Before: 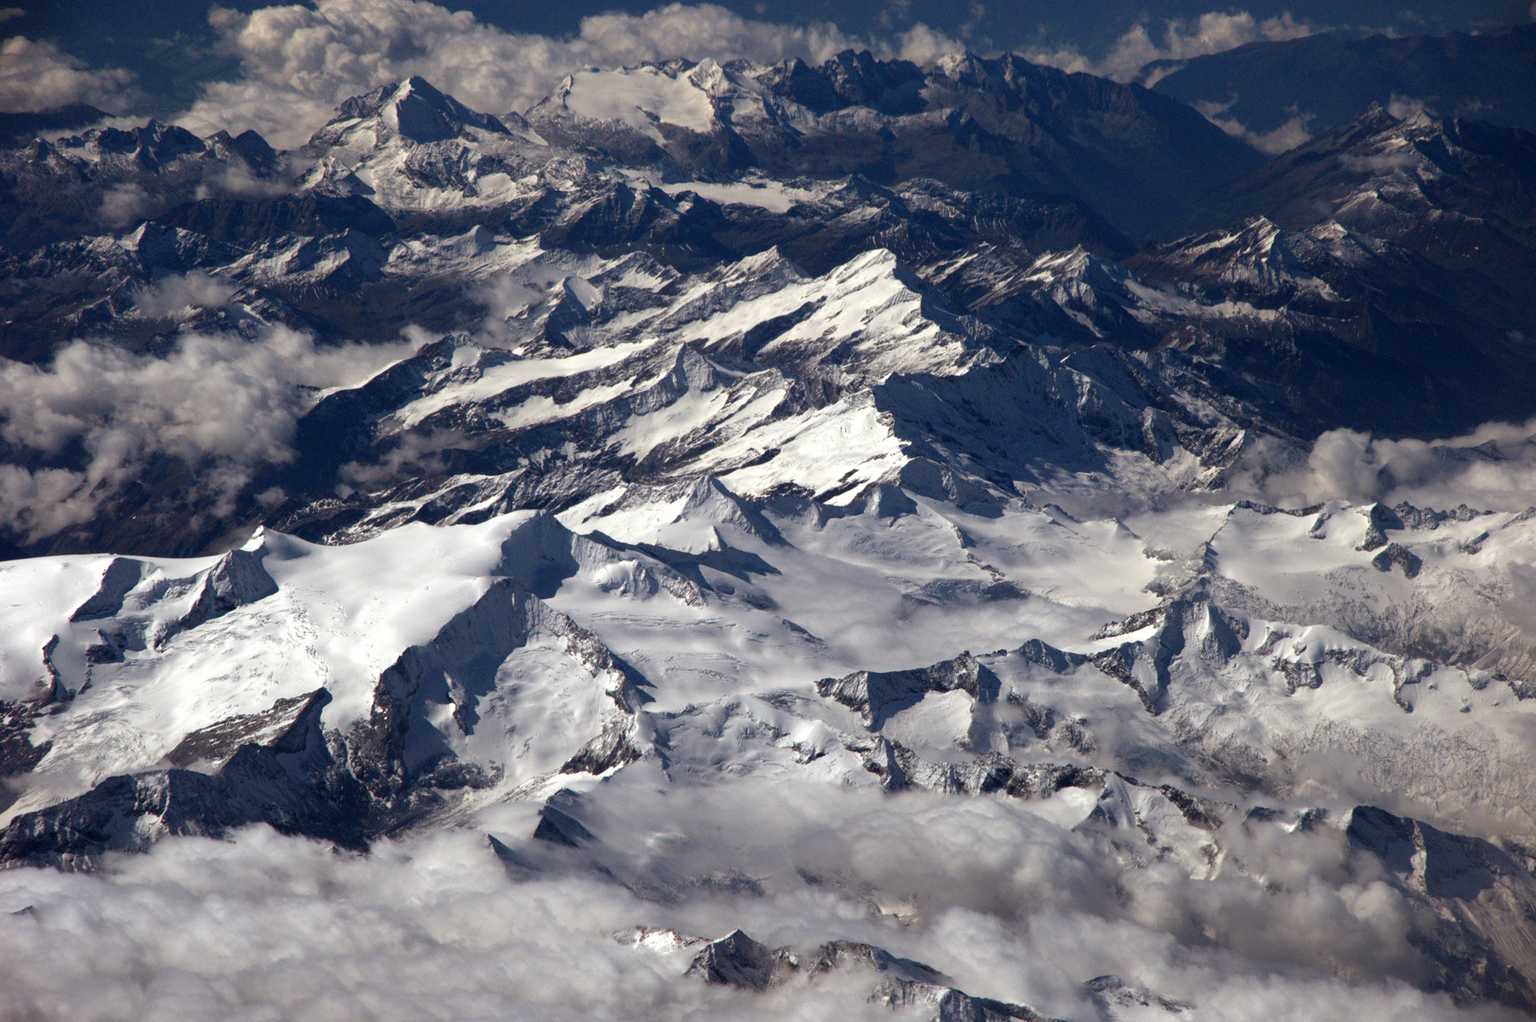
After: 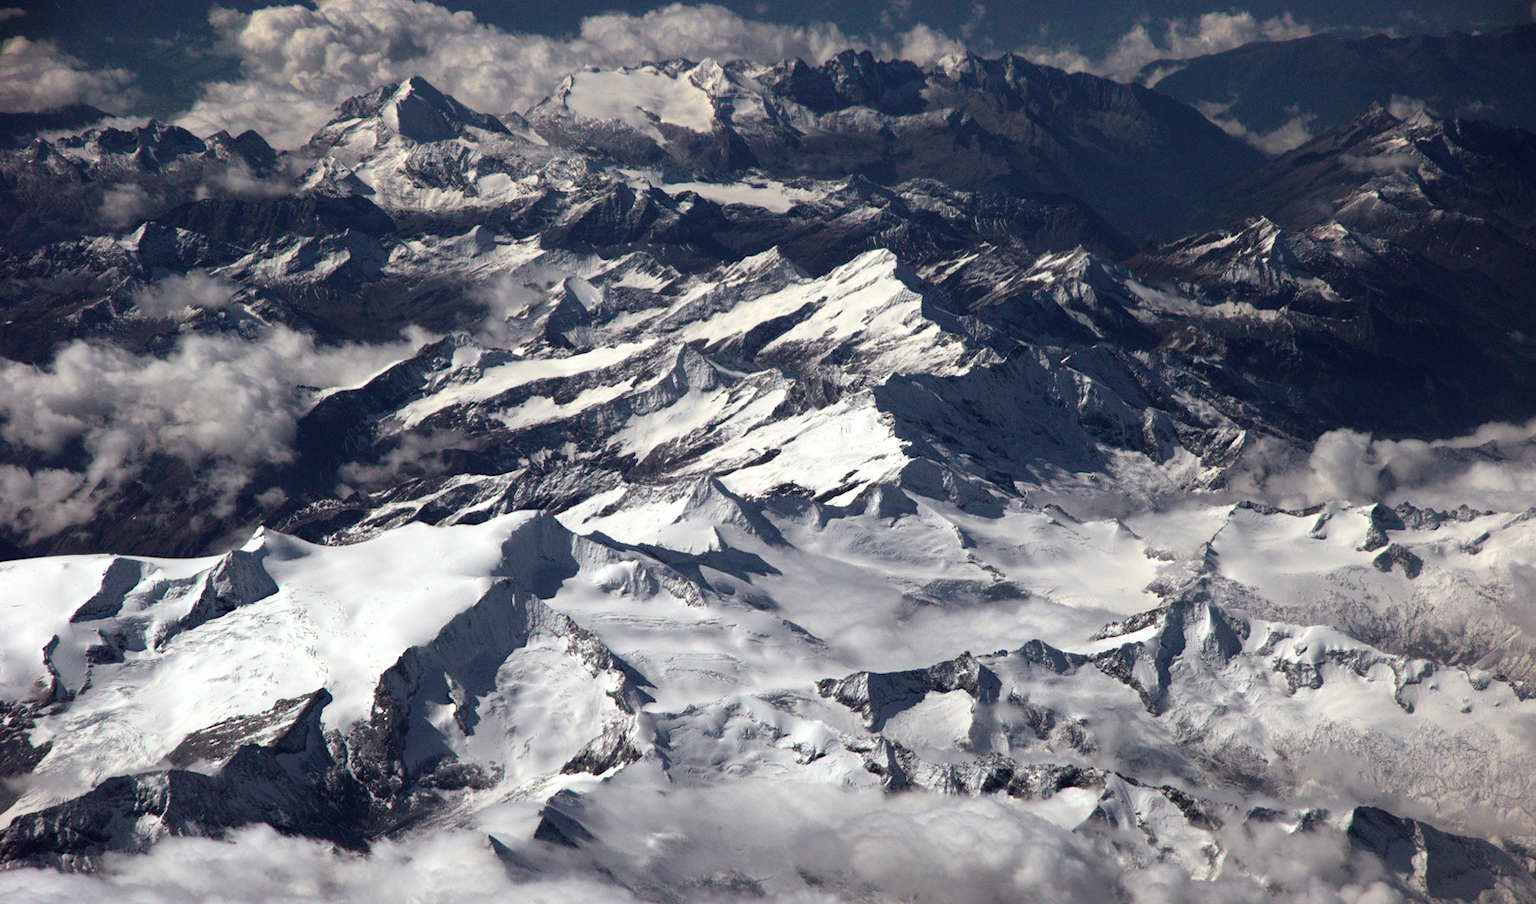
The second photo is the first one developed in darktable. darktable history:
tone curve: curves: ch0 [(0, 0) (0.051, 0.047) (0.102, 0.099) (0.232, 0.249) (0.462, 0.501) (0.698, 0.761) (0.908, 0.946) (1, 1)]; ch1 [(0, 0) (0.339, 0.298) (0.402, 0.363) (0.453, 0.413) (0.485, 0.469) (0.494, 0.493) (0.504, 0.501) (0.525, 0.533) (0.563, 0.591) (0.597, 0.631) (1, 1)]; ch2 [(0, 0) (0.48, 0.48) (0.504, 0.5) (0.539, 0.554) (0.59, 0.628) (0.642, 0.682) (0.824, 0.815) (1, 1)], color space Lab, independent channels, preserve colors none
crop and rotate: top 0%, bottom 11.49%
color correction: saturation 0.8
